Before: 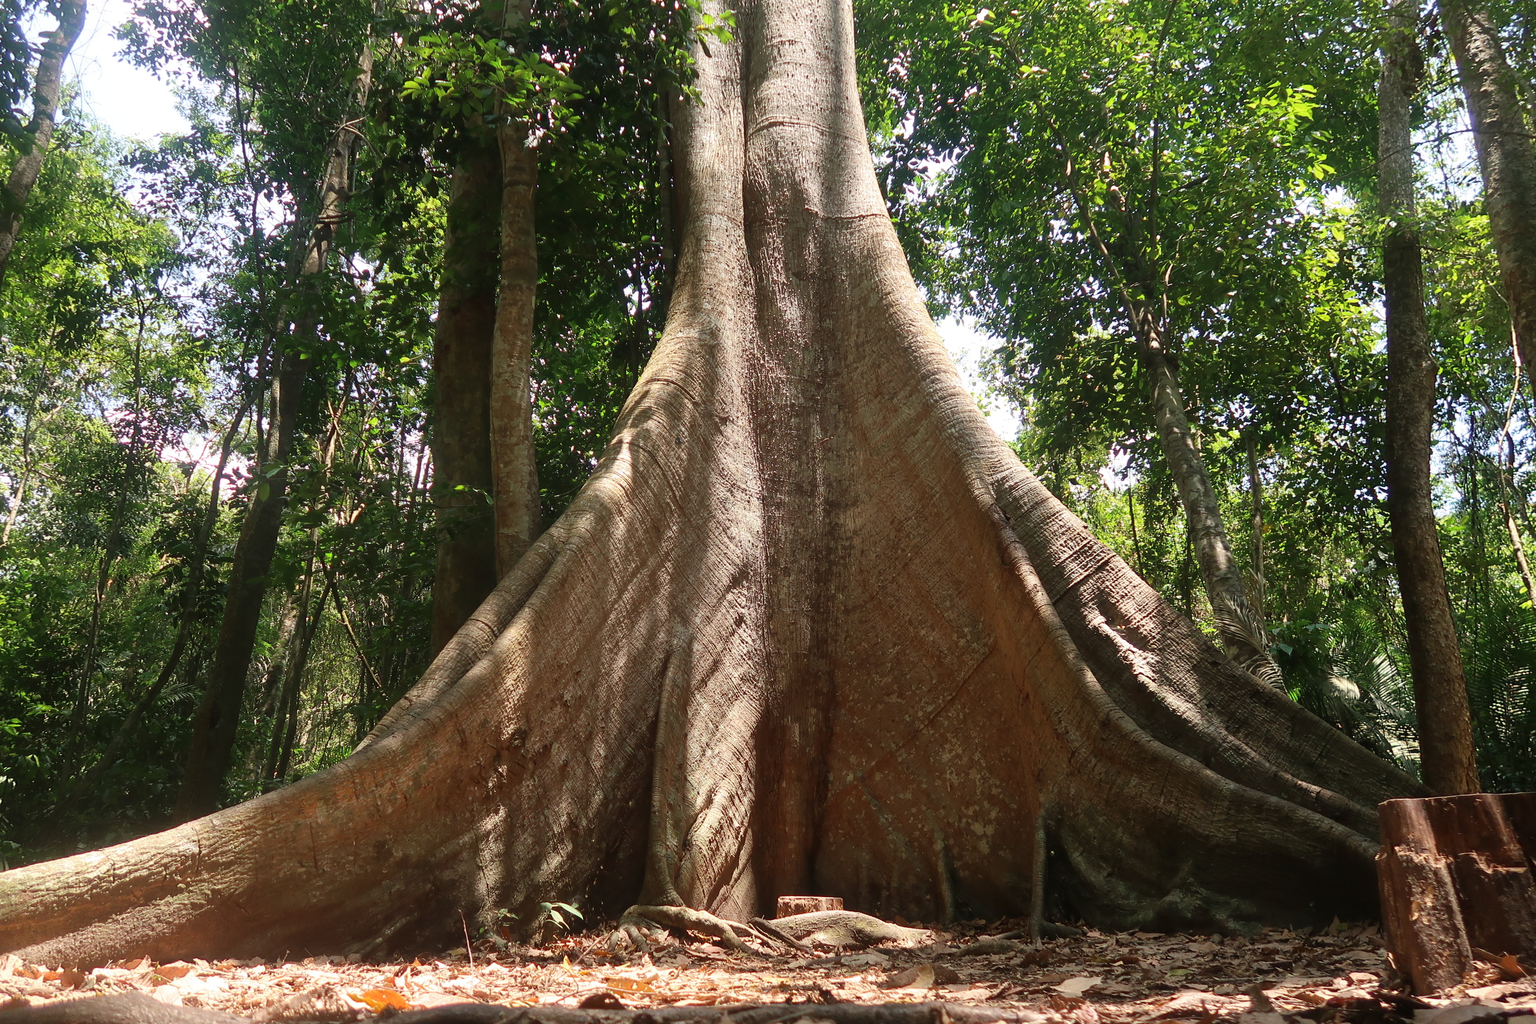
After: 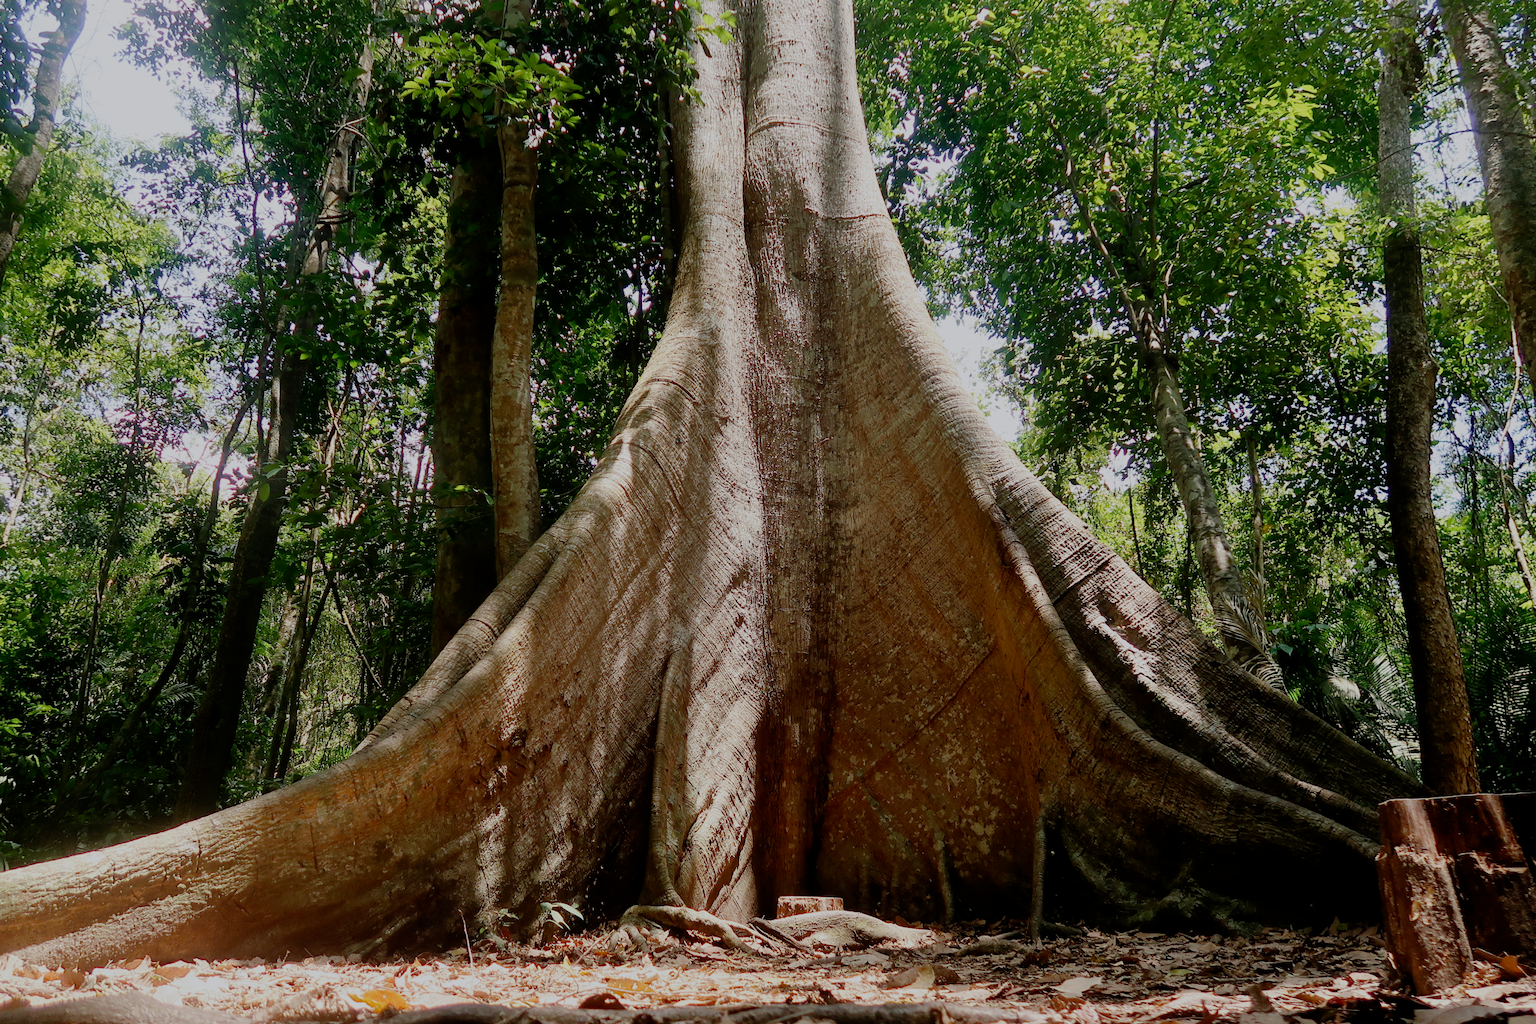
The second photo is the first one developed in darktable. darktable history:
white balance: red 0.98, blue 1.034
filmic rgb: middle gray luminance 18%, black relative exposure -7.5 EV, white relative exposure 8.5 EV, threshold 6 EV, target black luminance 0%, hardness 2.23, latitude 18.37%, contrast 0.878, highlights saturation mix 5%, shadows ↔ highlights balance 10.15%, add noise in highlights 0, preserve chrominance no, color science v3 (2019), use custom middle-gray values true, iterations of high-quality reconstruction 0, contrast in highlights soft, enable highlight reconstruction true
